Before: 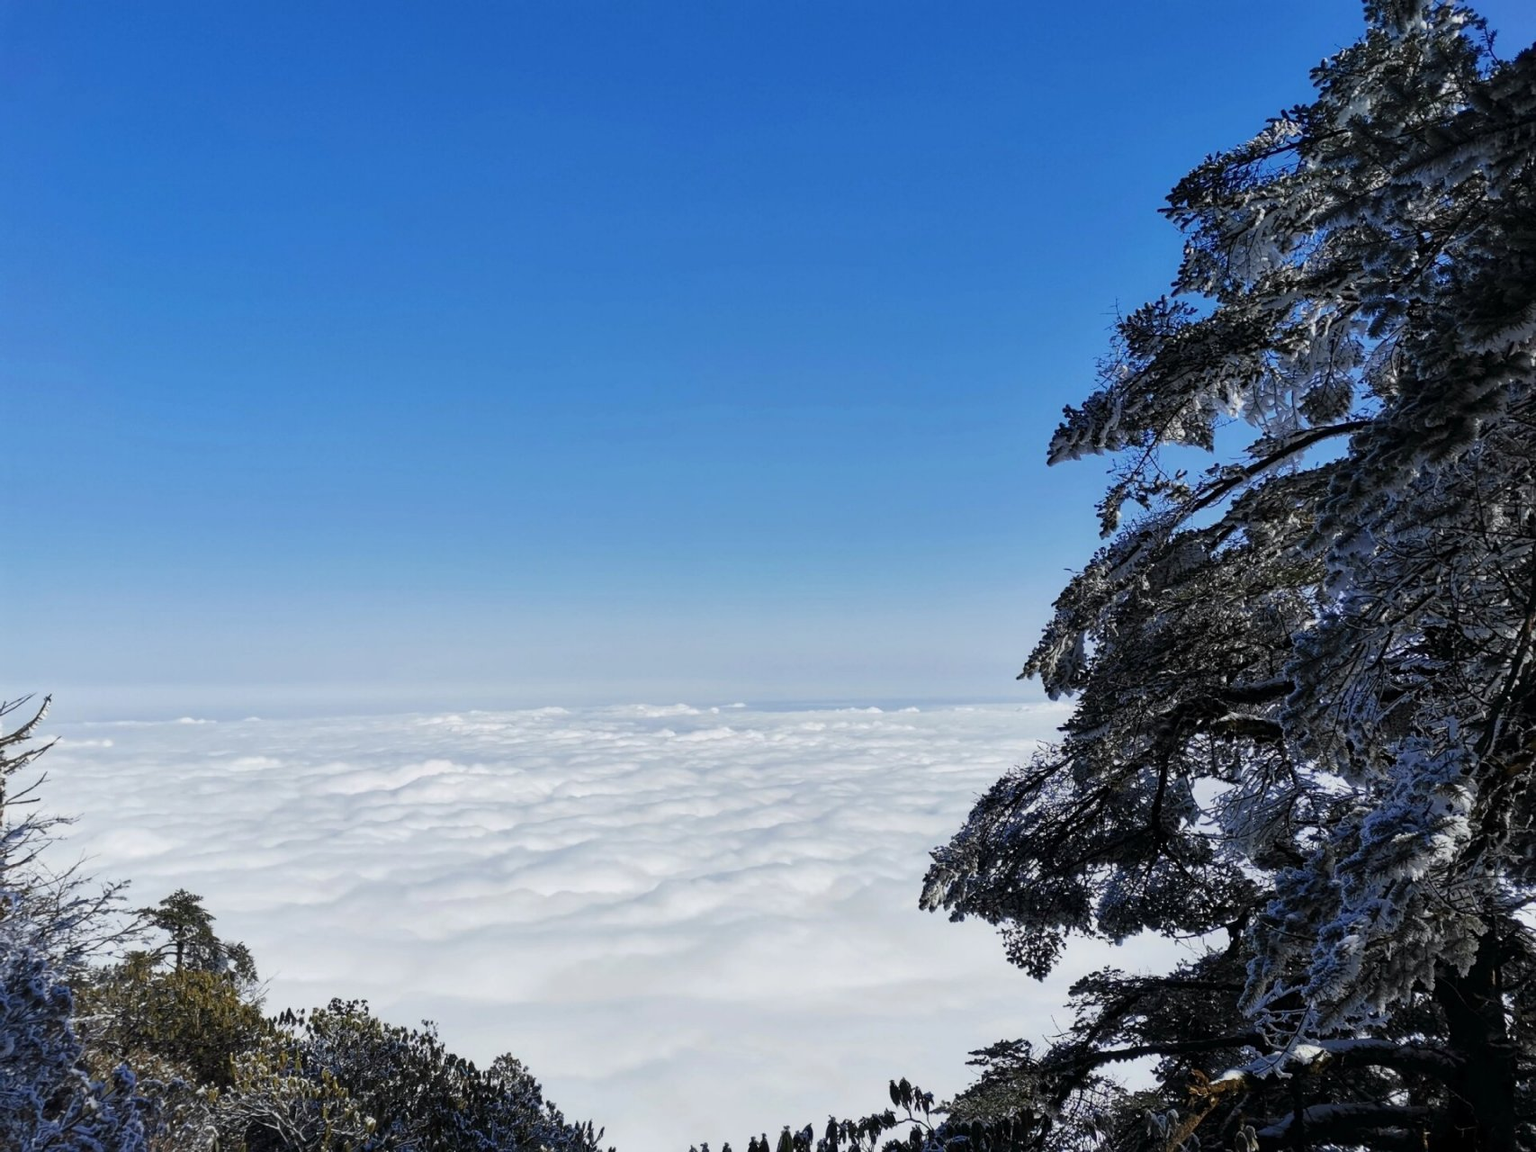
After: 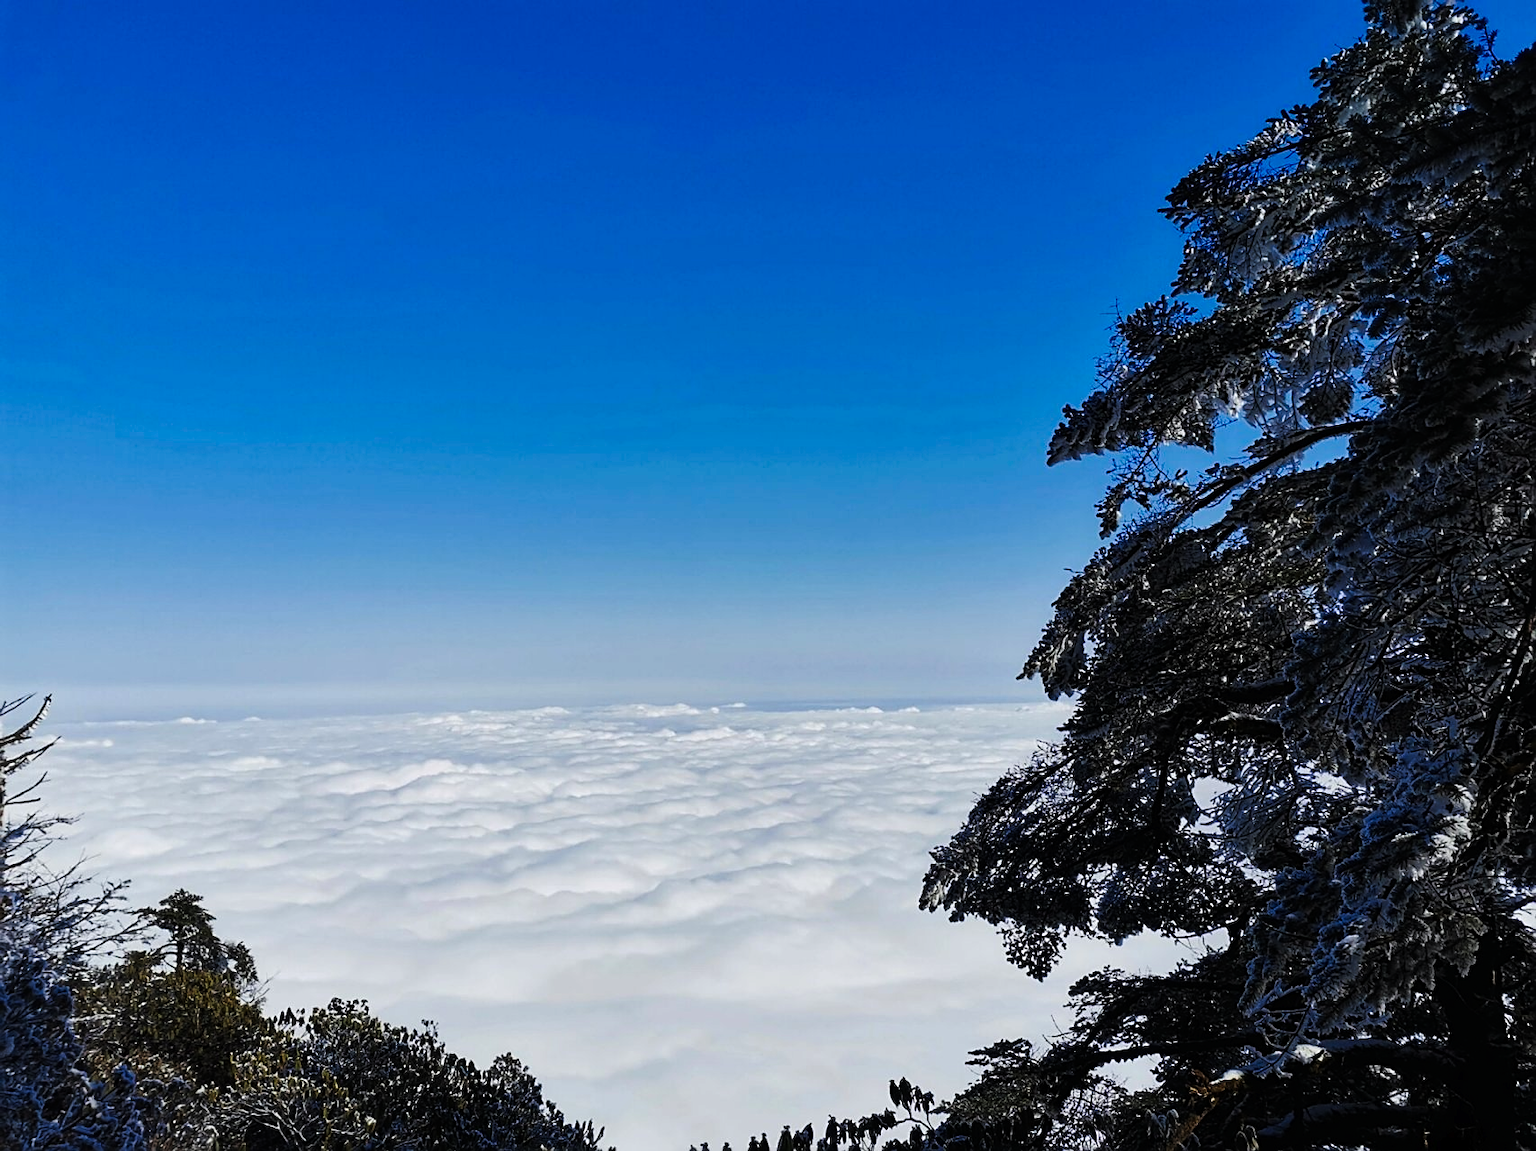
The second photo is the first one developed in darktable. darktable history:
sharpen: on, module defaults
tone curve: curves: ch0 [(0, 0) (0.003, 0.006) (0.011, 0.007) (0.025, 0.01) (0.044, 0.015) (0.069, 0.023) (0.1, 0.031) (0.136, 0.045) (0.177, 0.066) (0.224, 0.098) (0.277, 0.139) (0.335, 0.194) (0.399, 0.254) (0.468, 0.346) (0.543, 0.45) (0.623, 0.56) (0.709, 0.667) (0.801, 0.78) (0.898, 0.891) (1, 1)], preserve colors none
